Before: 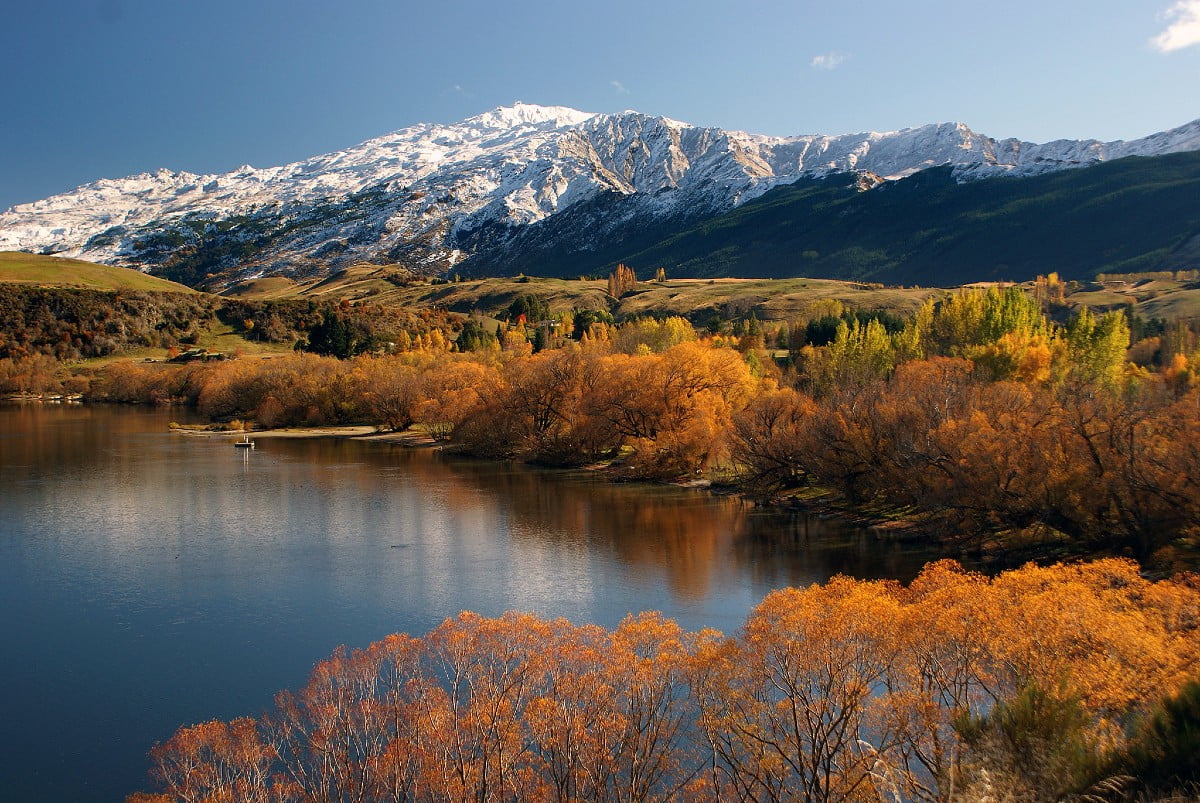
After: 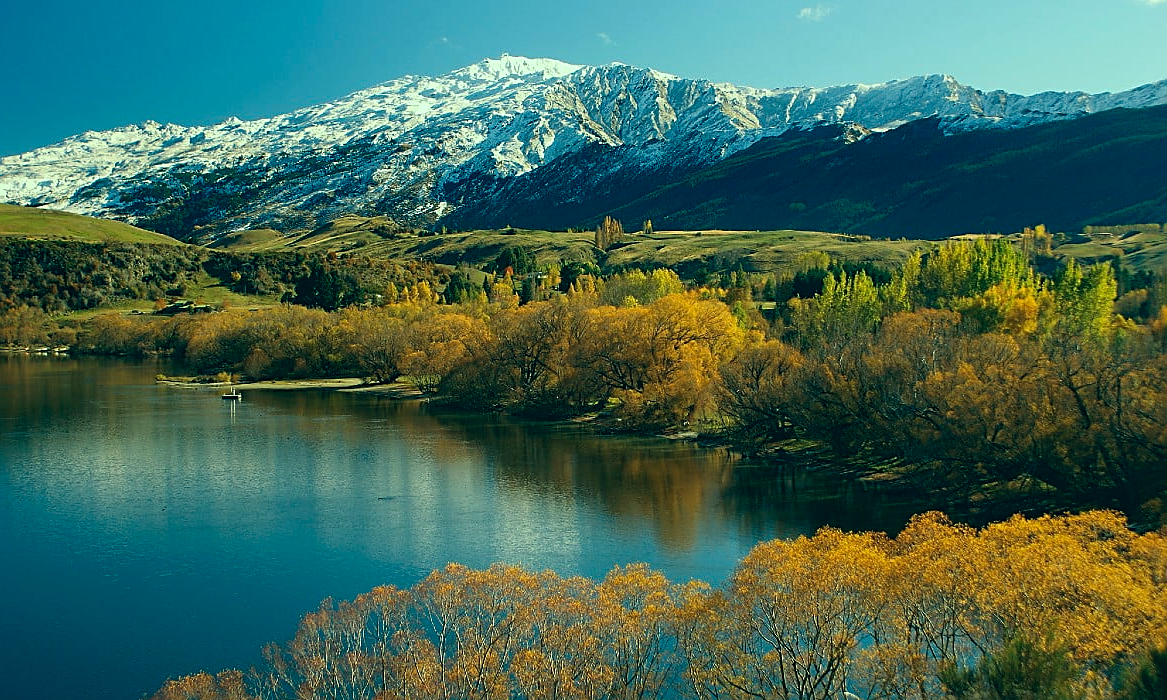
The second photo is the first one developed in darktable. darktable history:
color correction: highlights a* -19.53, highlights b* 9.8, shadows a* -20.78, shadows b* -10.12
crop: left 1.112%, top 6.09%, right 1.63%, bottom 6.686%
sharpen: on, module defaults
